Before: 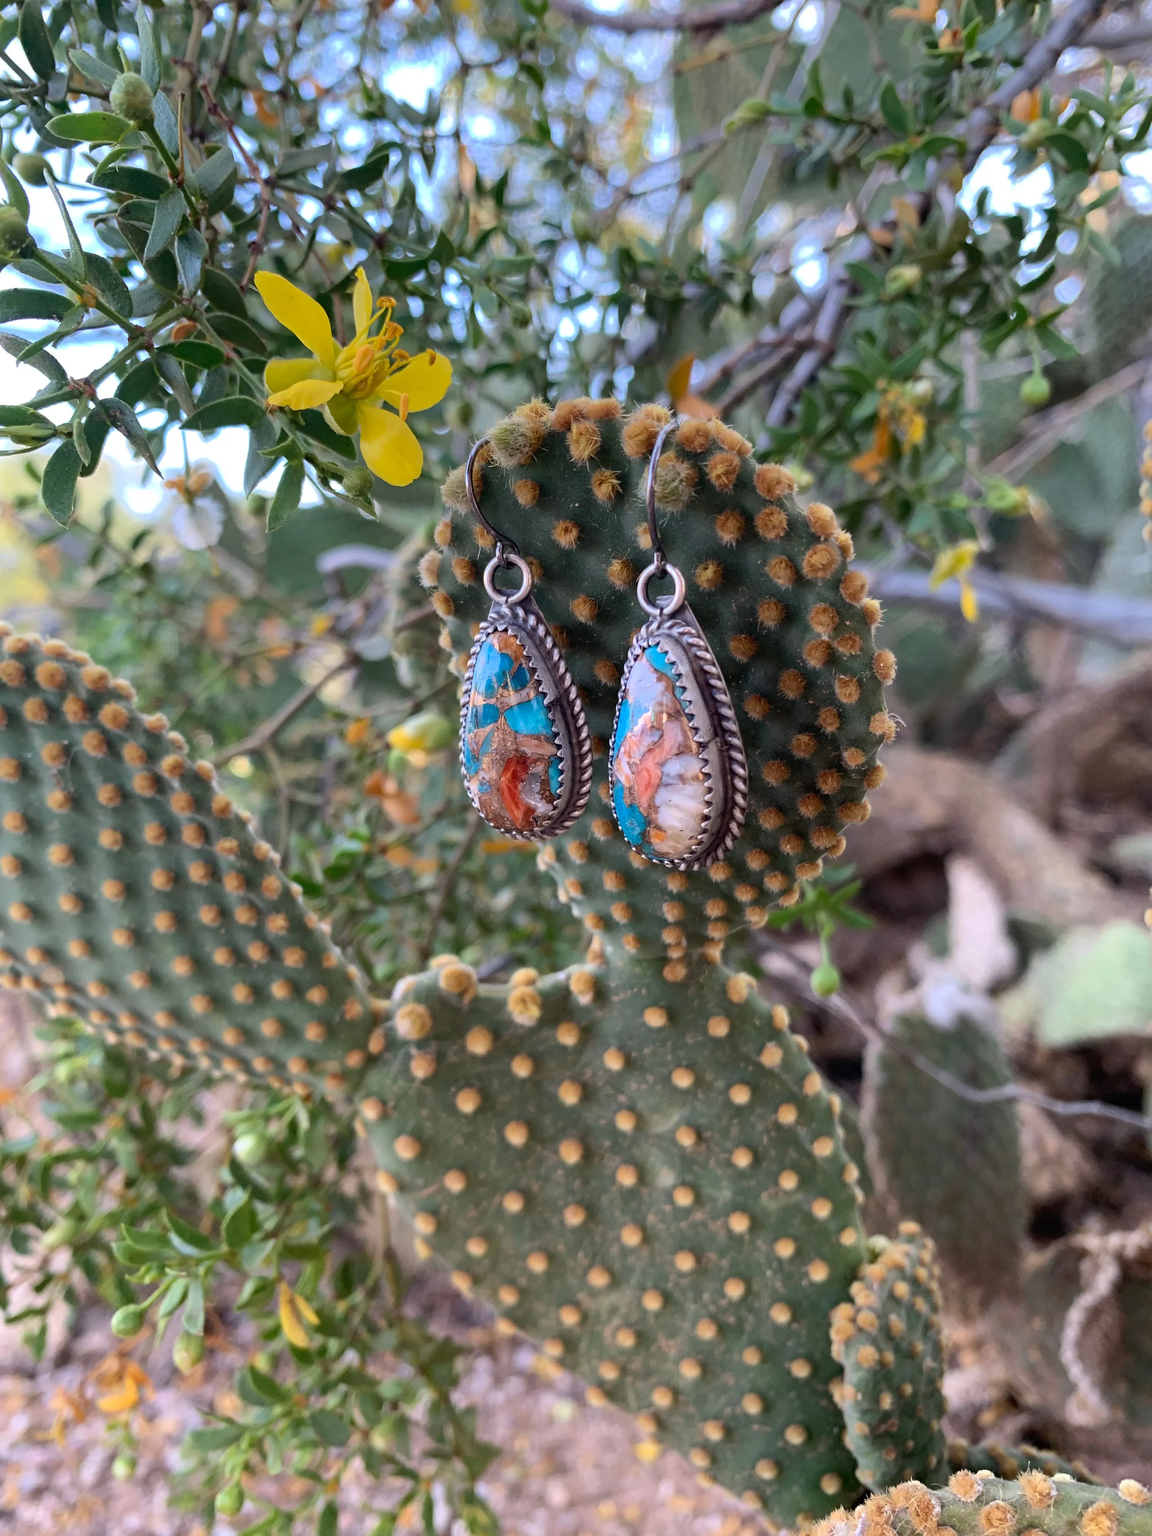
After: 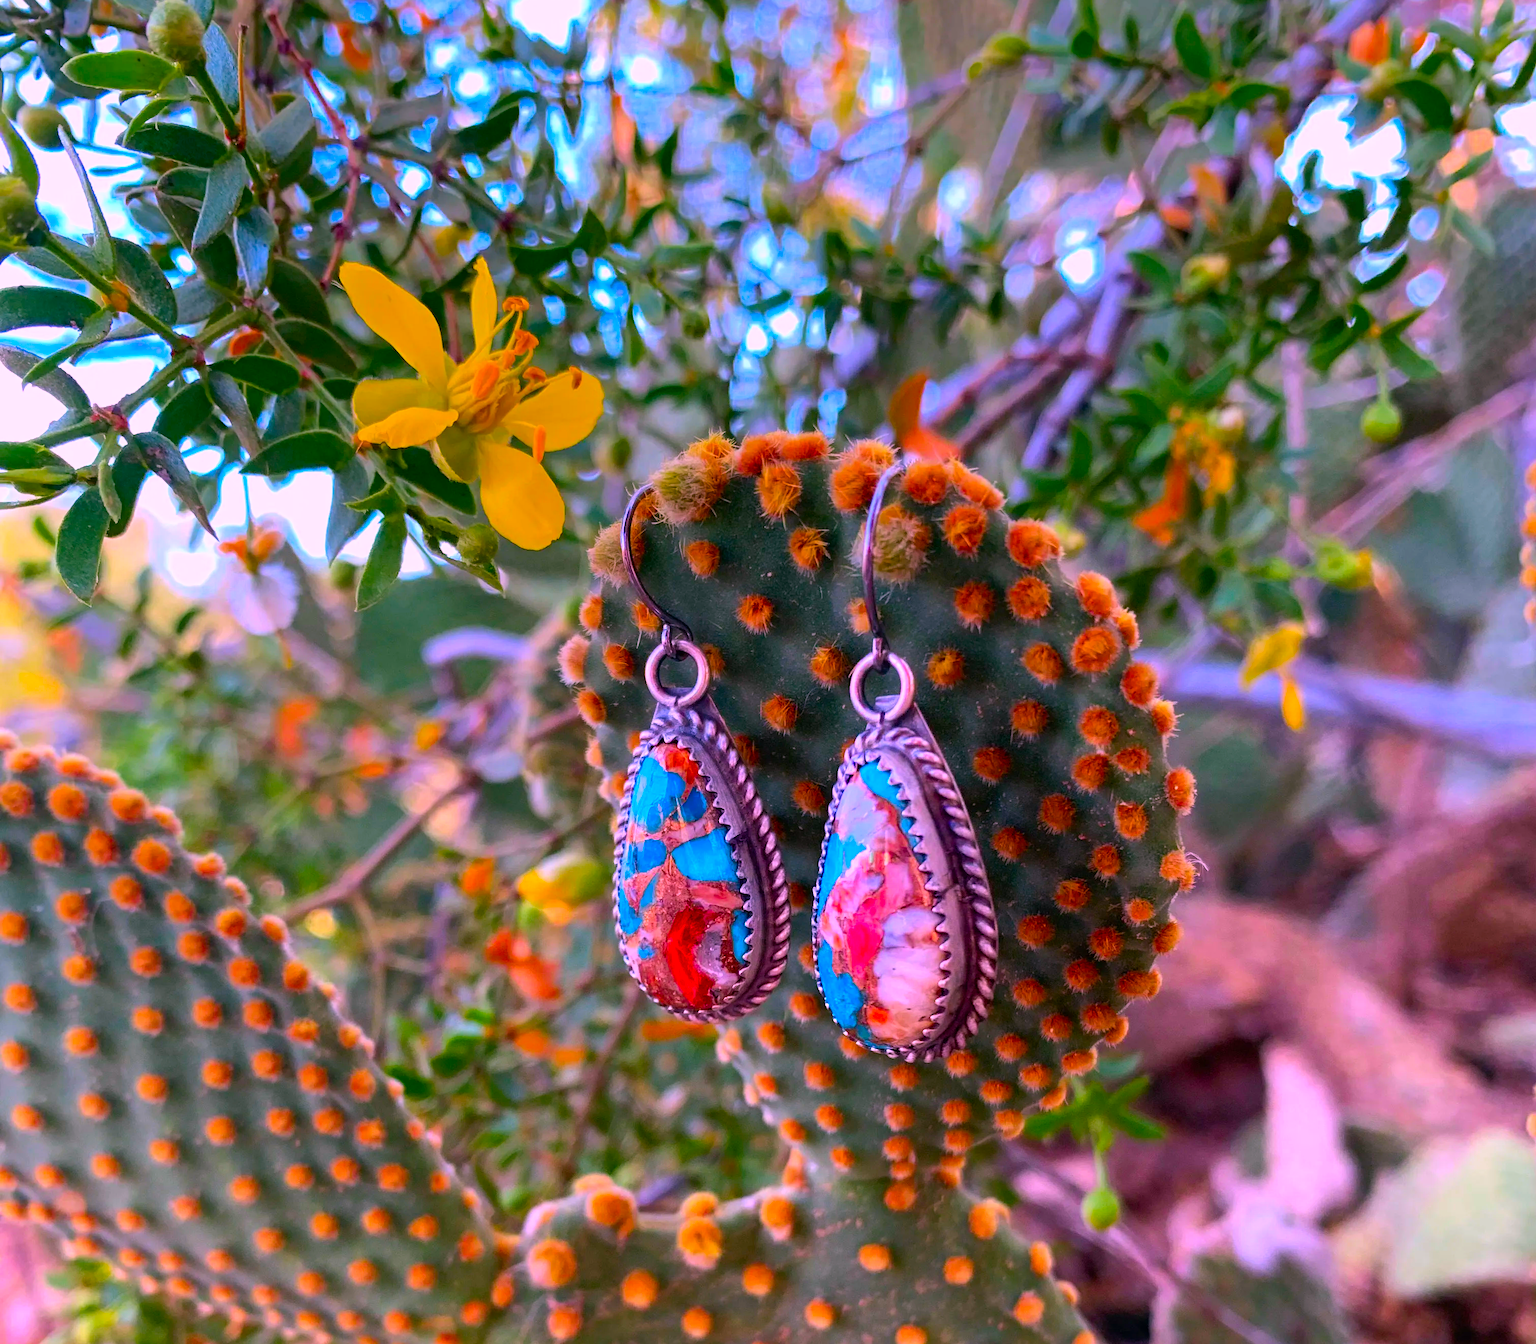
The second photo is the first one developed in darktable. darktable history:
color correction: highlights a* 19.5, highlights b* -11.53, saturation 1.69
crop and rotate: top 4.848%, bottom 29.503%
color balance rgb: linear chroma grading › global chroma 15%, perceptual saturation grading › global saturation 30%
